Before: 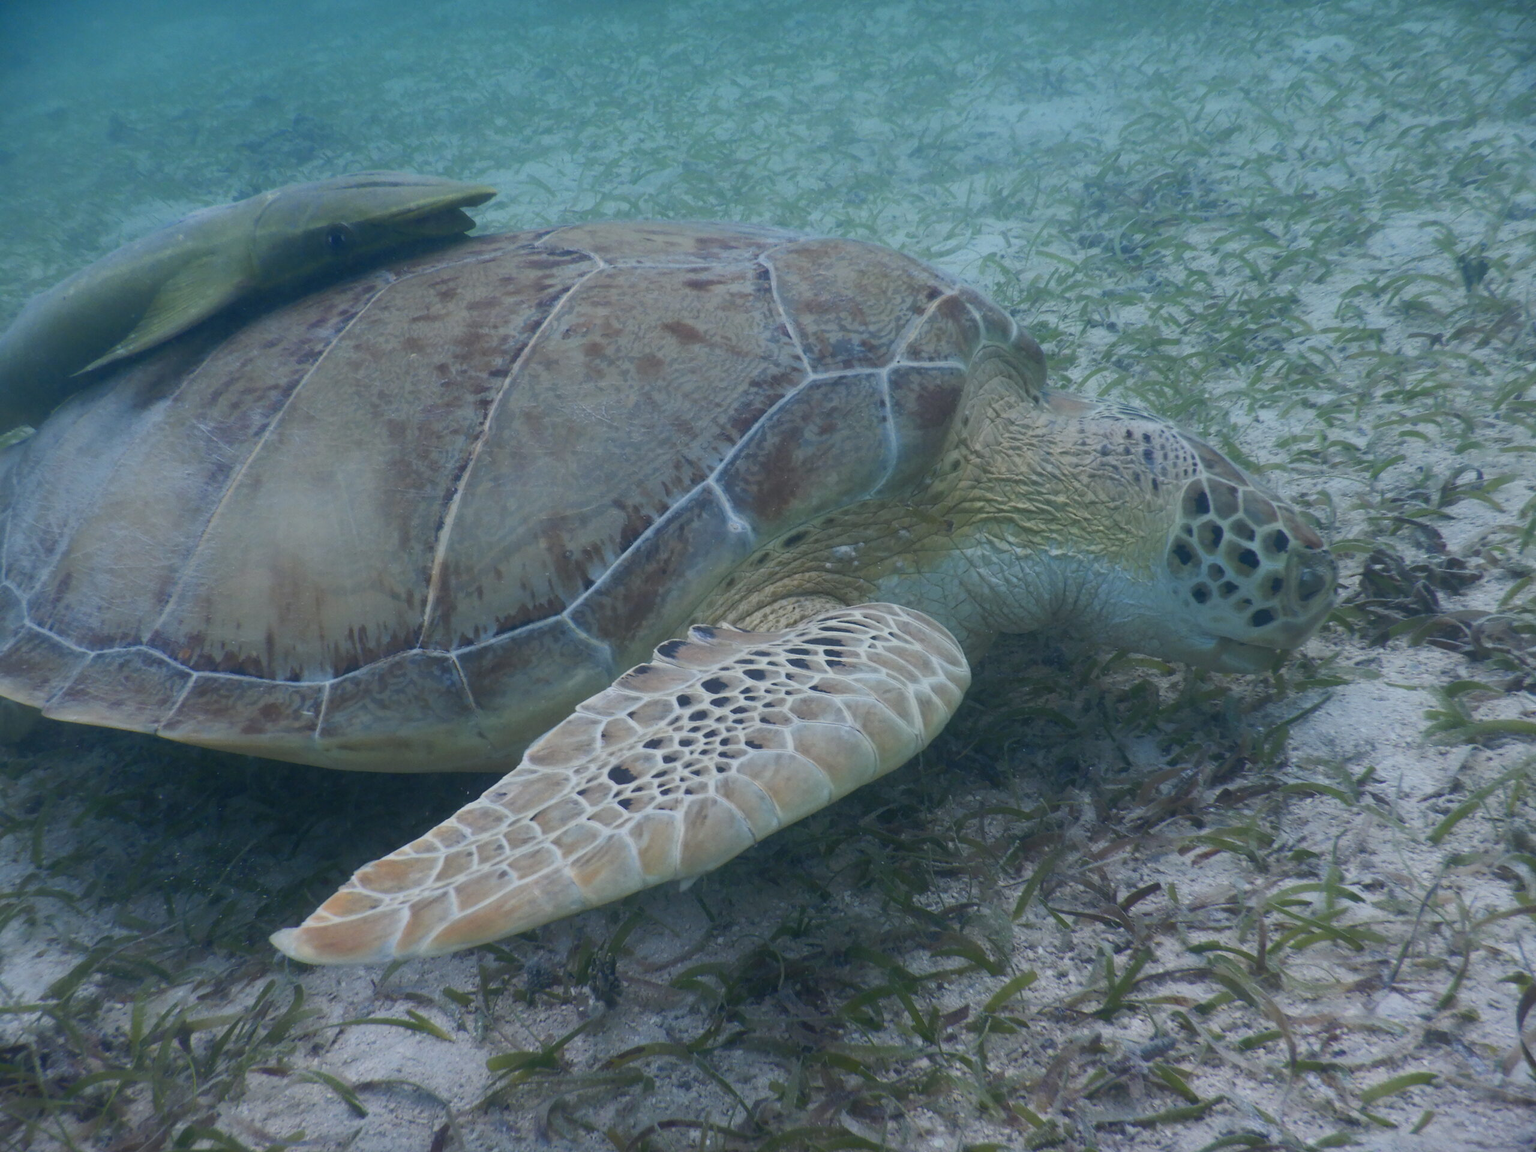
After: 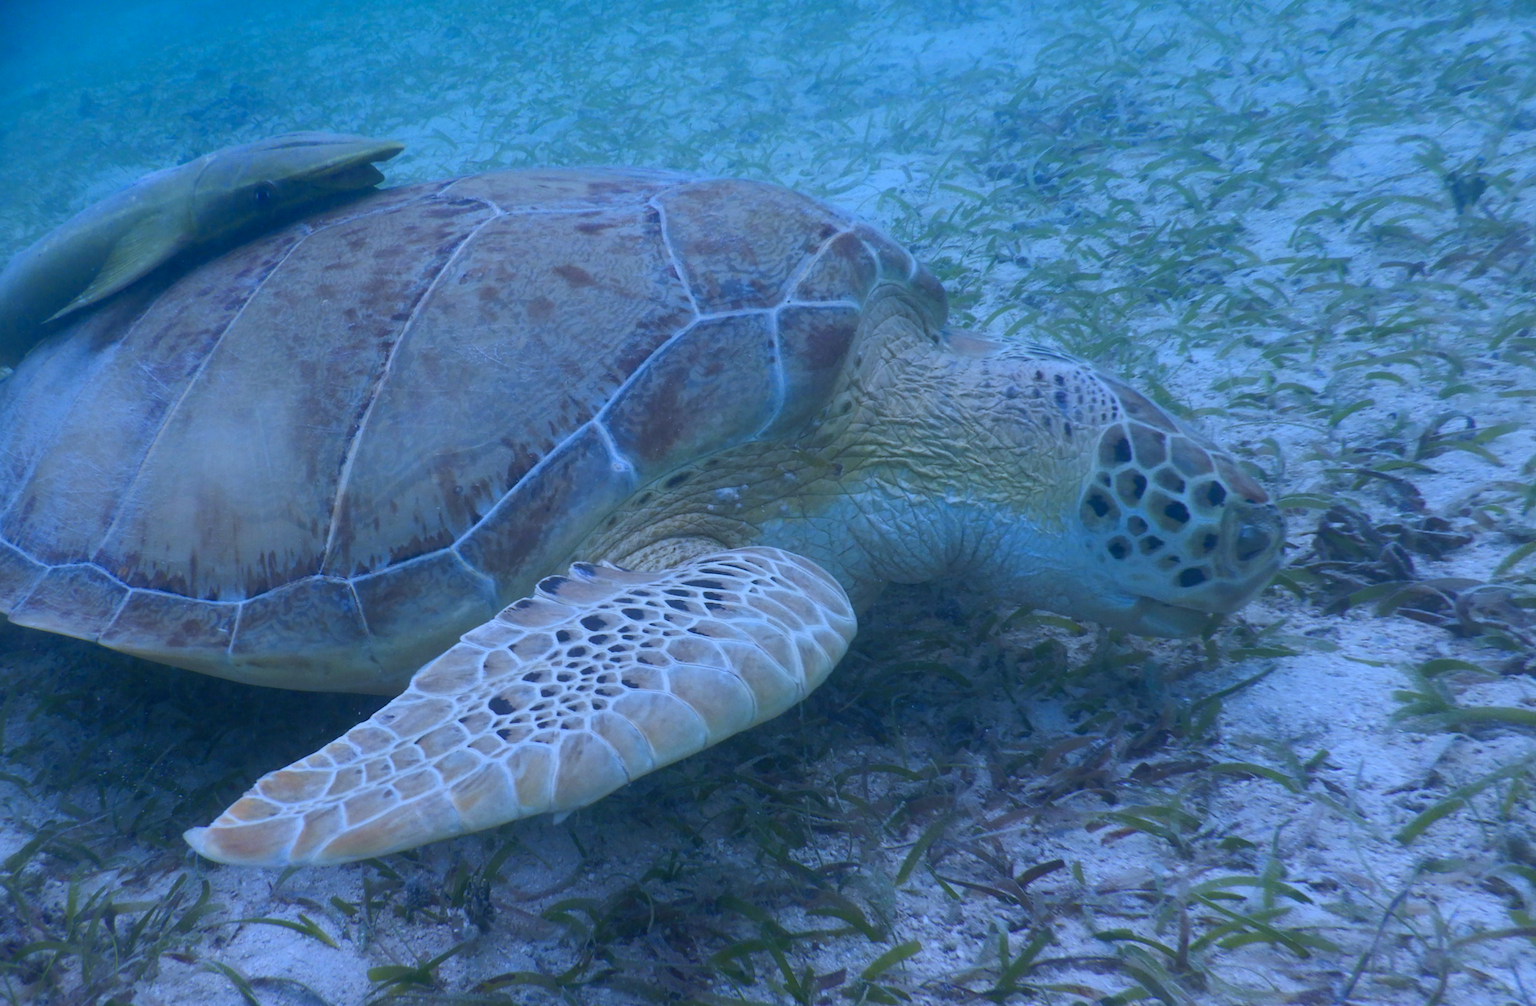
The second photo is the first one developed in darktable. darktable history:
white balance: red 0.871, blue 1.249
color balance rgb: perceptual saturation grading › global saturation 30%
rotate and perspective: rotation 1.69°, lens shift (vertical) -0.023, lens shift (horizontal) -0.291, crop left 0.025, crop right 0.988, crop top 0.092, crop bottom 0.842
